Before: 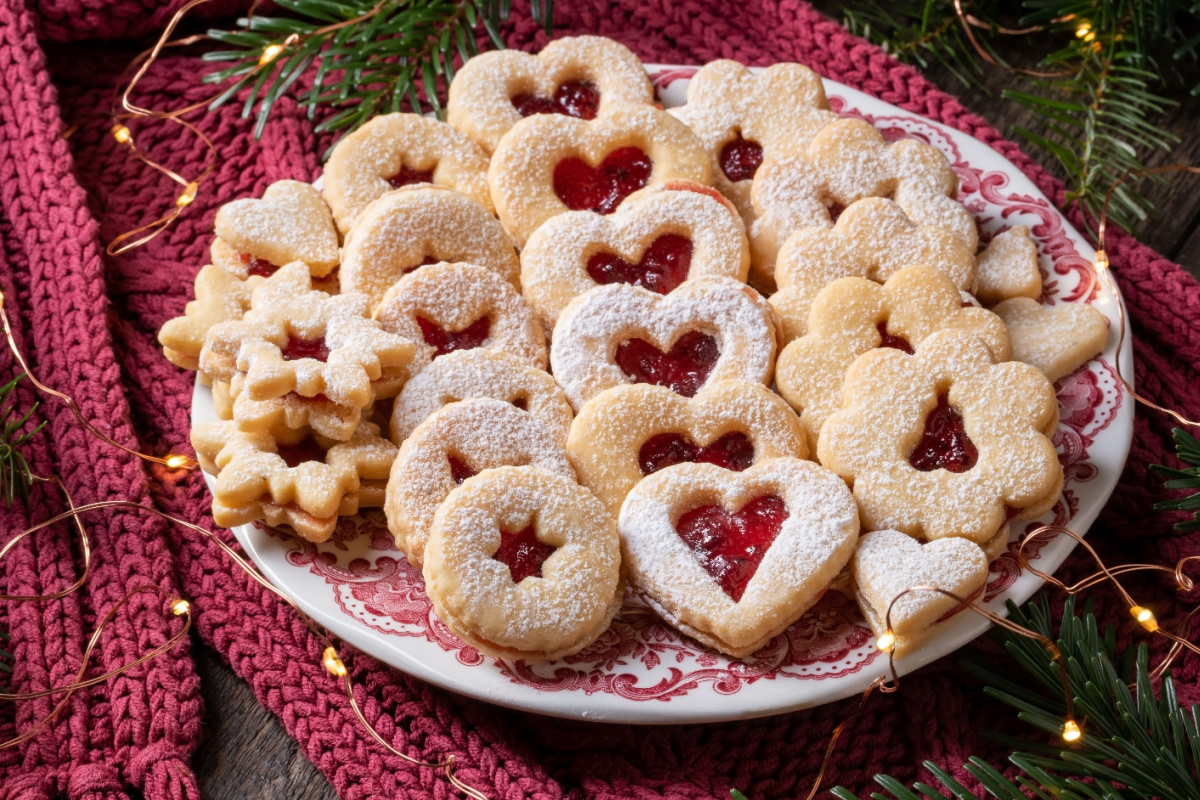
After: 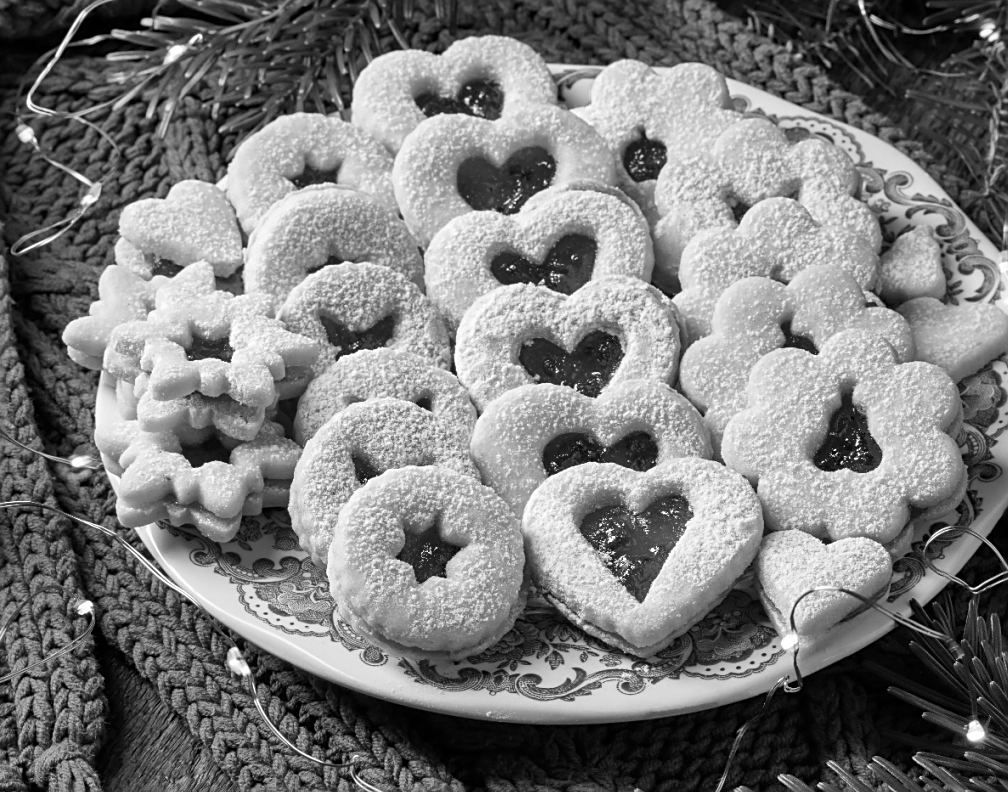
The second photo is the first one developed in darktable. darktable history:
sharpen: on, module defaults
shadows and highlights: white point adjustment 1, soften with gaussian
monochrome: on, module defaults
crop: left 8.026%, right 7.374%
